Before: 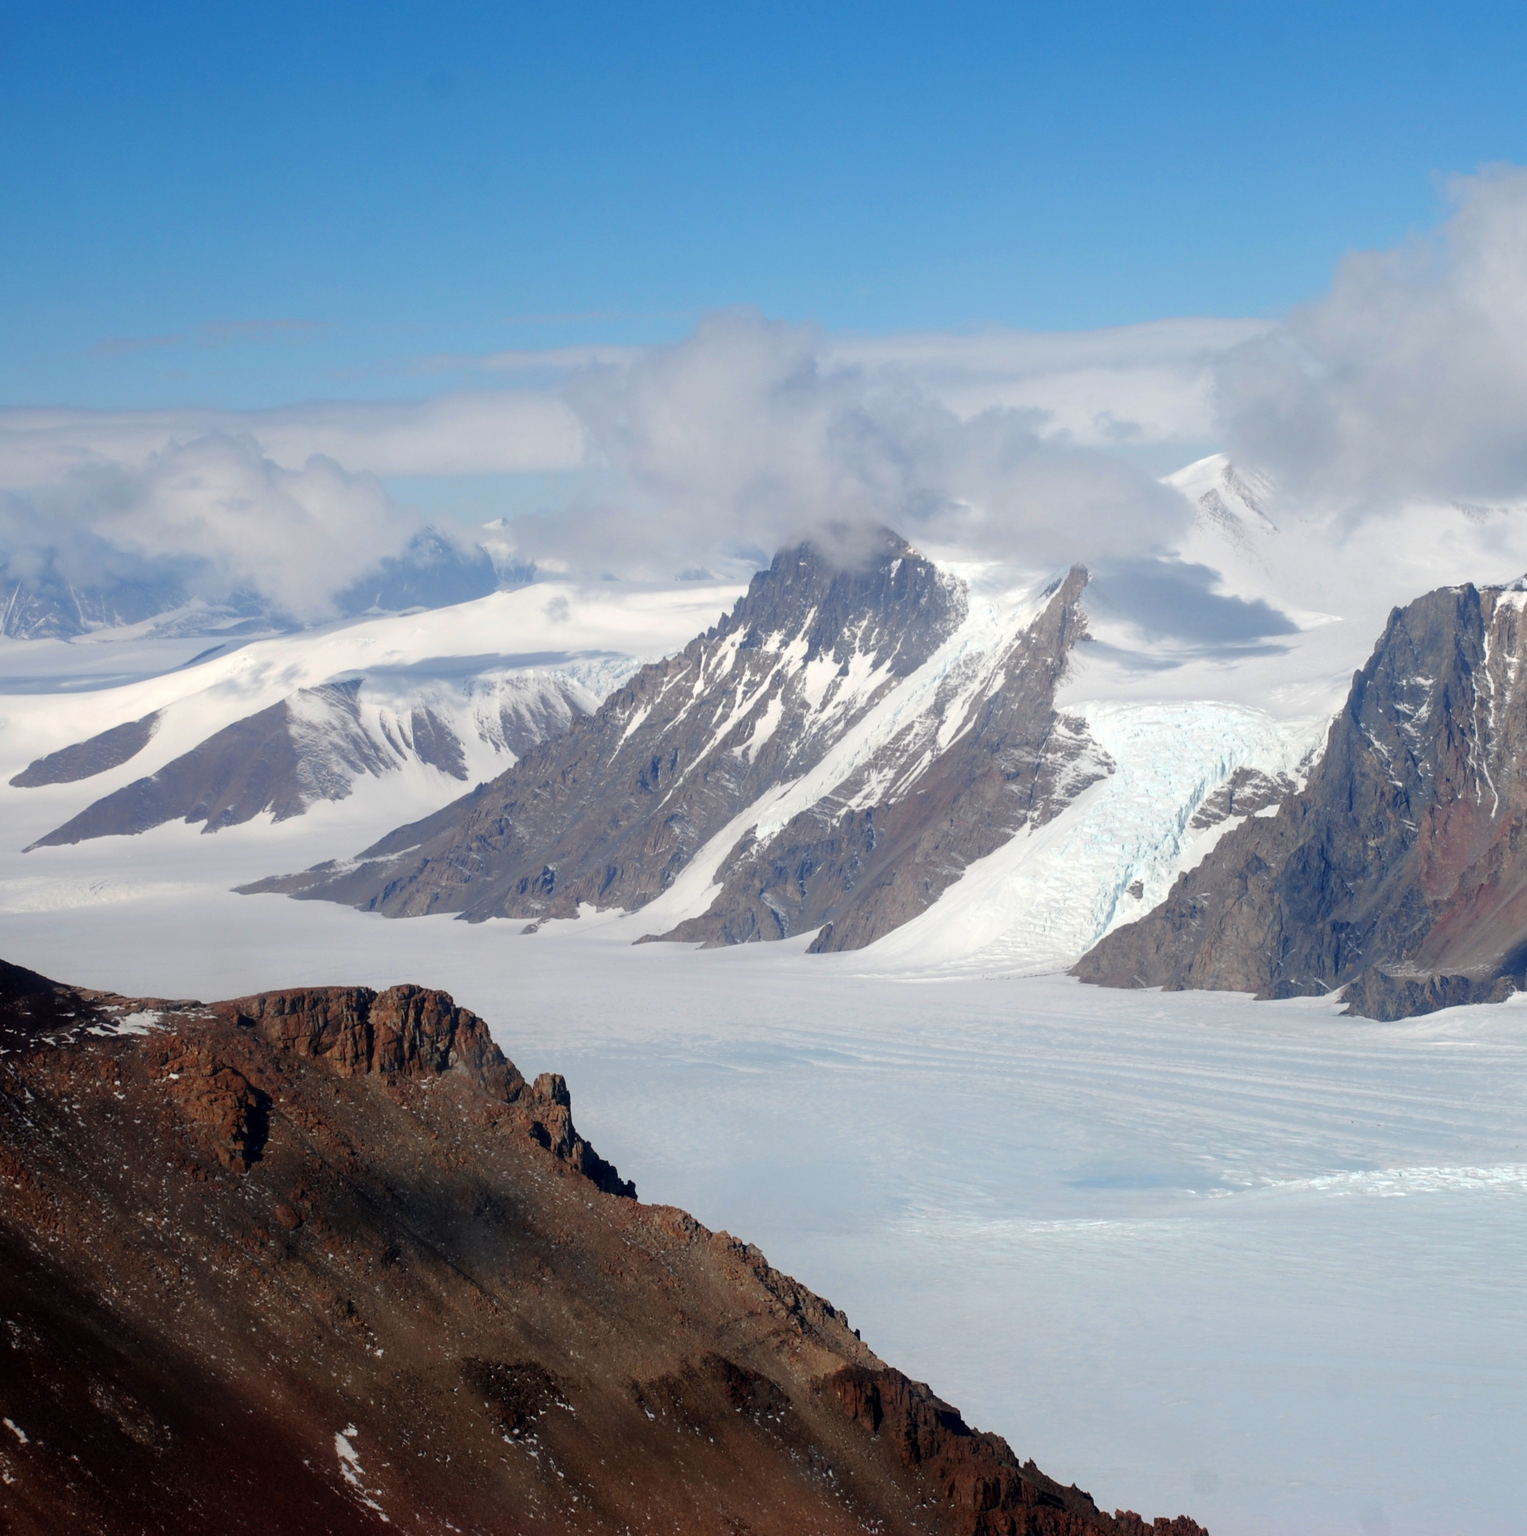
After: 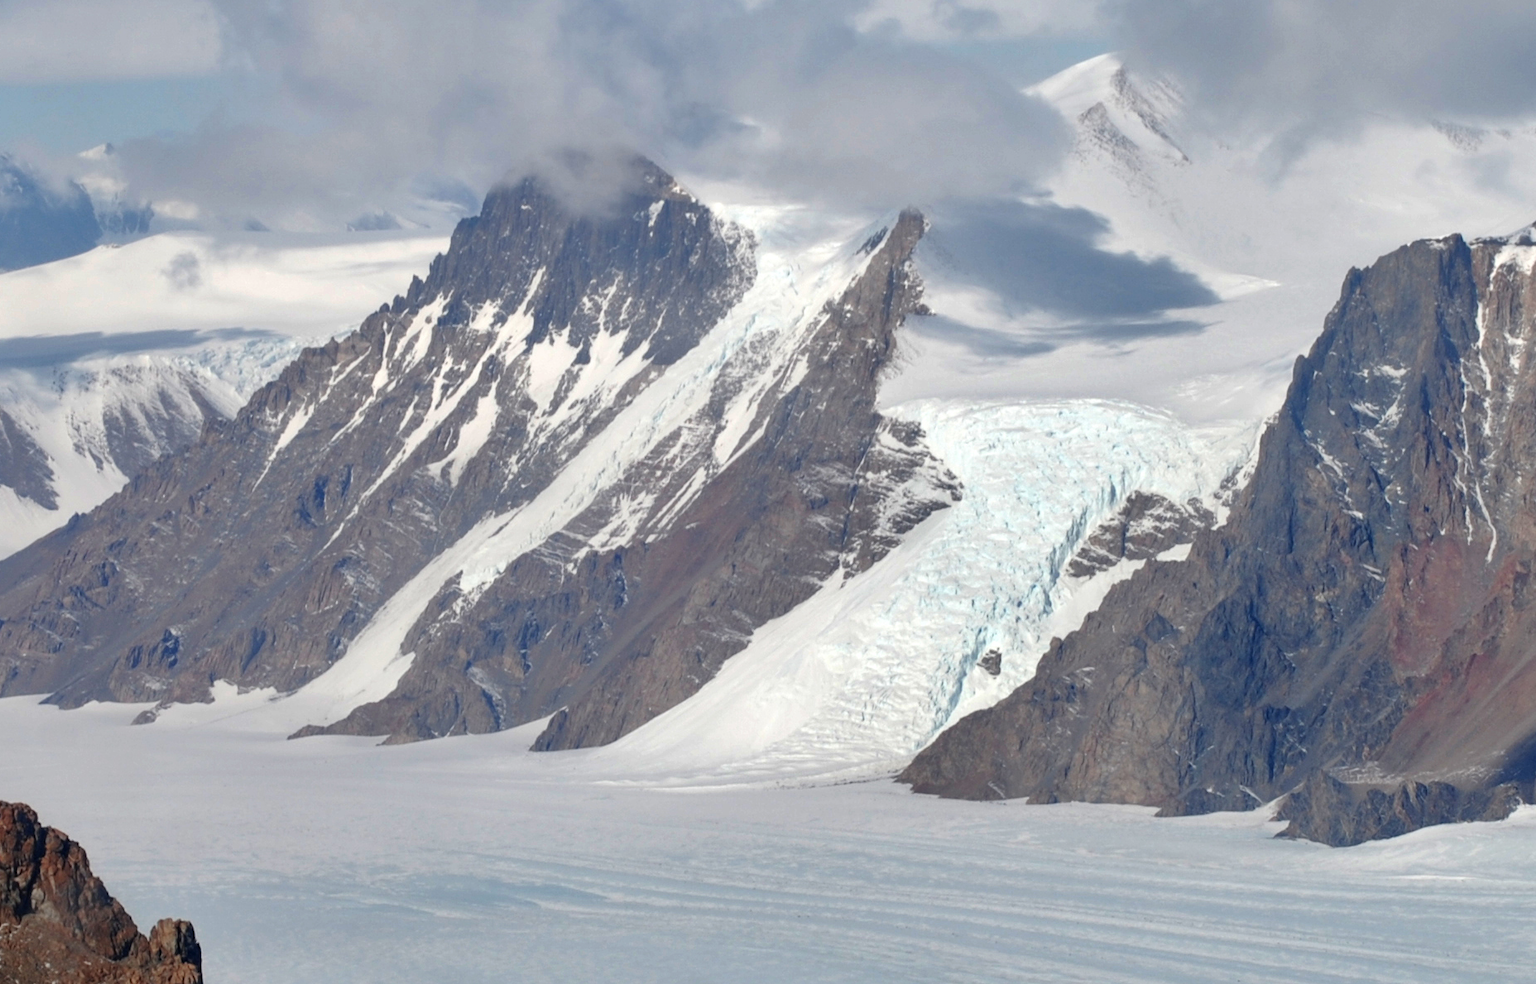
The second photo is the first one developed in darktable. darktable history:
crop and rotate: left 27.938%, top 27.046%, bottom 27.046%
shadows and highlights: shadows 5, soften with gaussian
